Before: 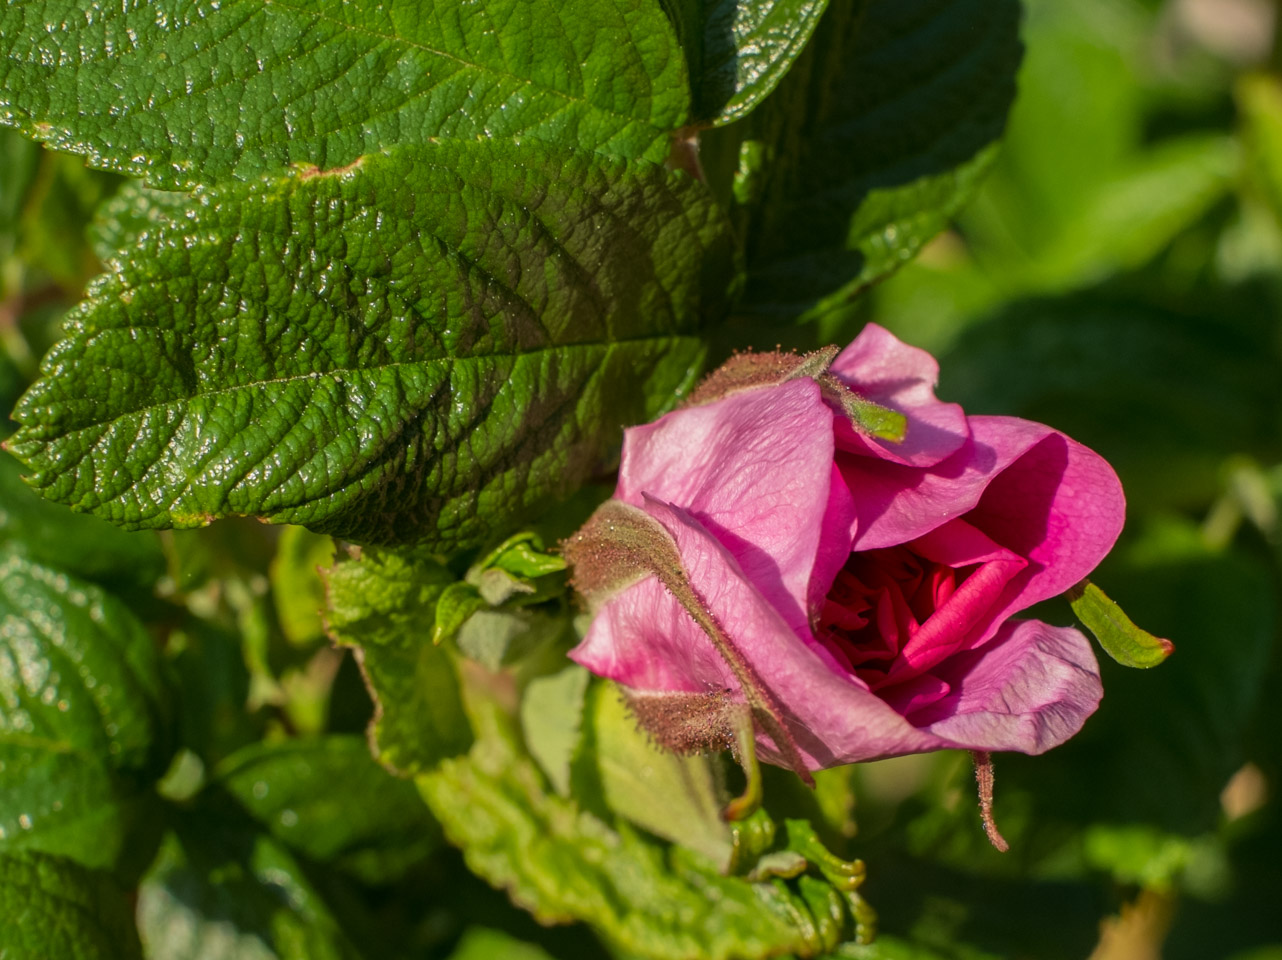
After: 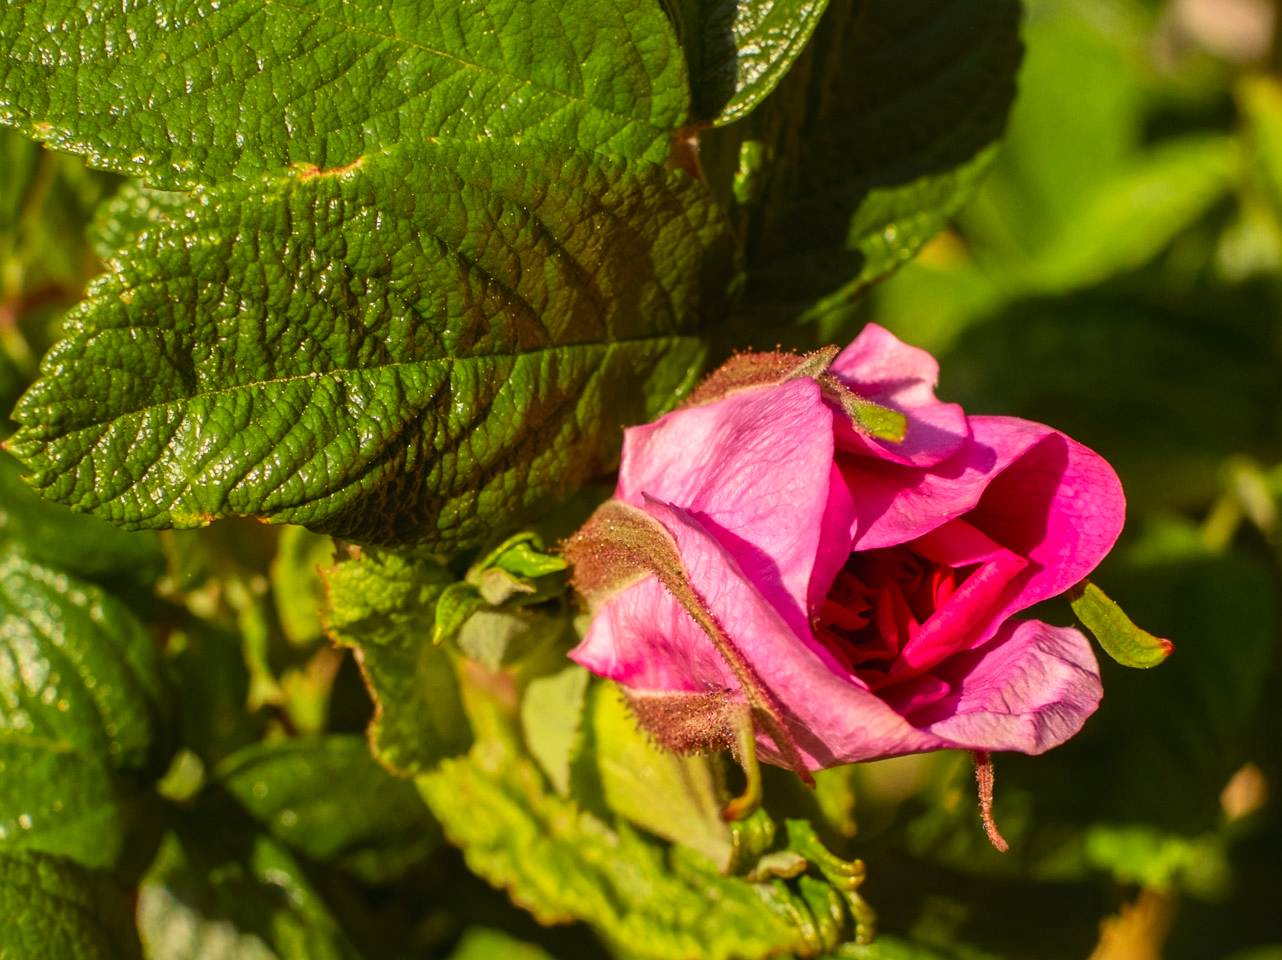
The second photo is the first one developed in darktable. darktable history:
rgb levels: mode RGB, independent channels, levels [[0, 0.5, 1], [0, 0.521, 1], [0, 0.536, 1]]
contrast brightness saturation: contrast 0.2, brightness 0.16, saturation 0.22
